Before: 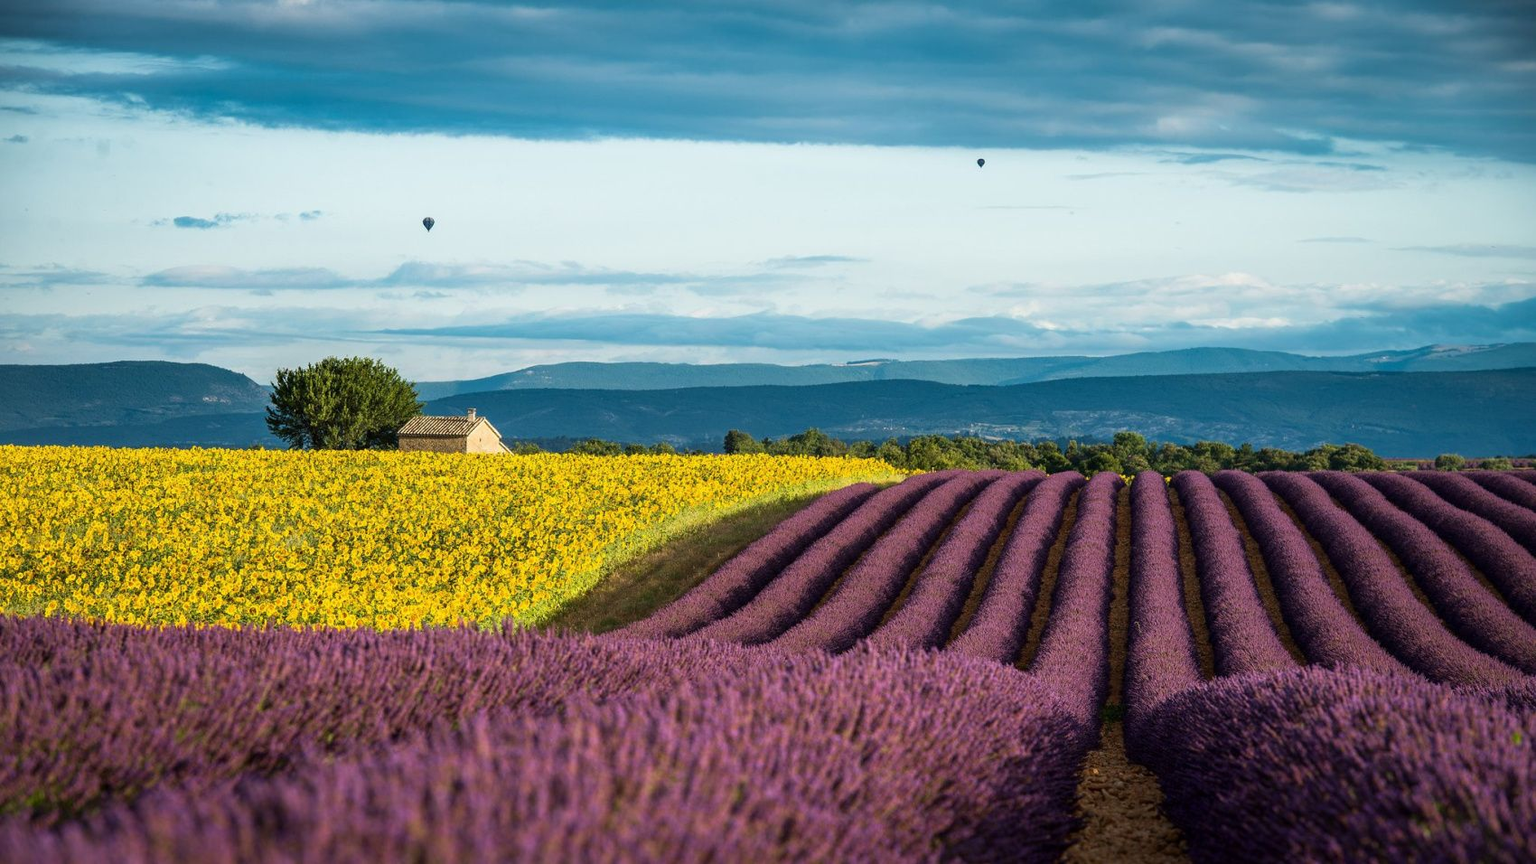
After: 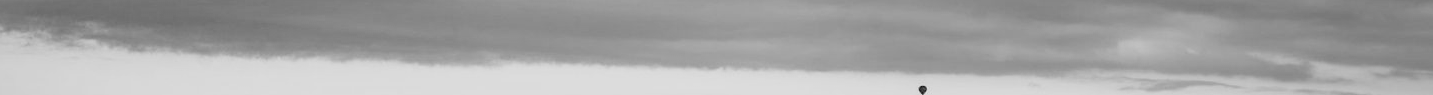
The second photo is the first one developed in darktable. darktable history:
color contrast: green-magenta contrast 0, blue-yellow contrast 0
crop and rotate: left 9.644%, top 9.491%, right 6.021%, bottom 80.509%
filmic rgb: black relative exposure -5 EV, white relative exposure 3.5 EV, hardness 3.19, contrast 1.2, highlights saturation mix -30%
